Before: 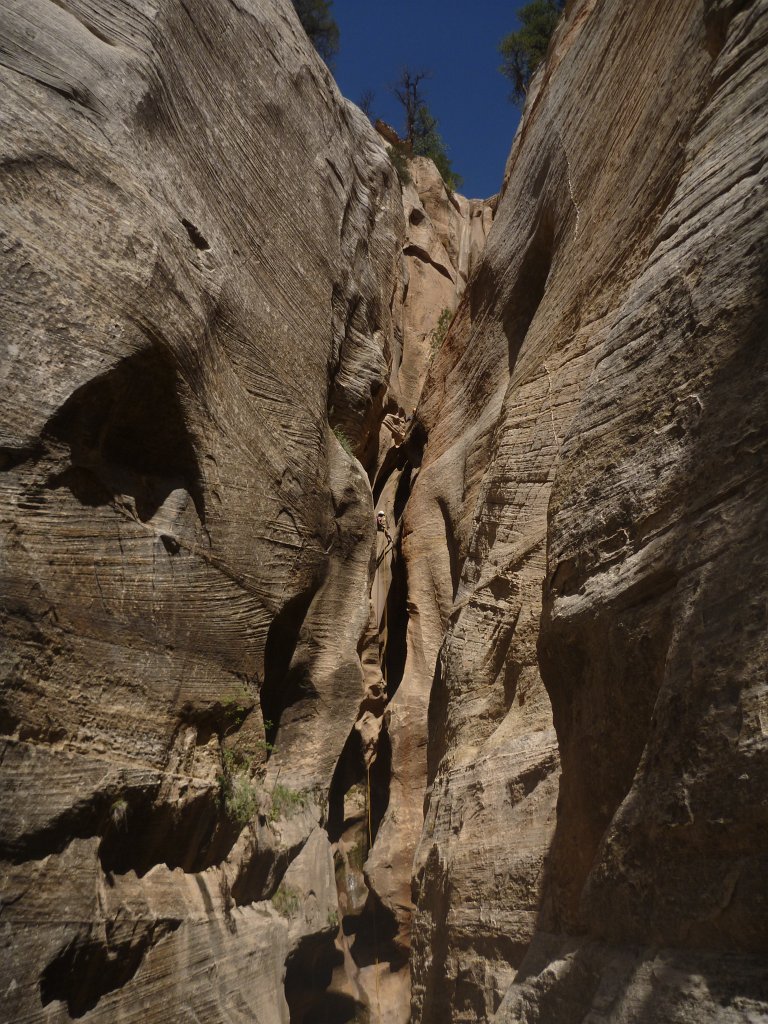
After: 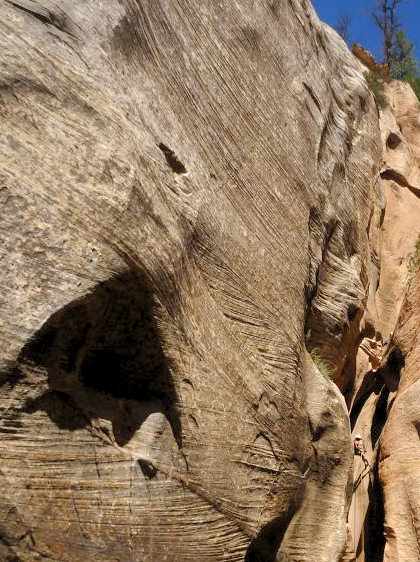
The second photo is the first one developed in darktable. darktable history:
levels: levels [0.036, 0.364, 0.827]
crop and rotate: left 3.047%, top 7.509%, right 42.236%, bottom 37.598%
